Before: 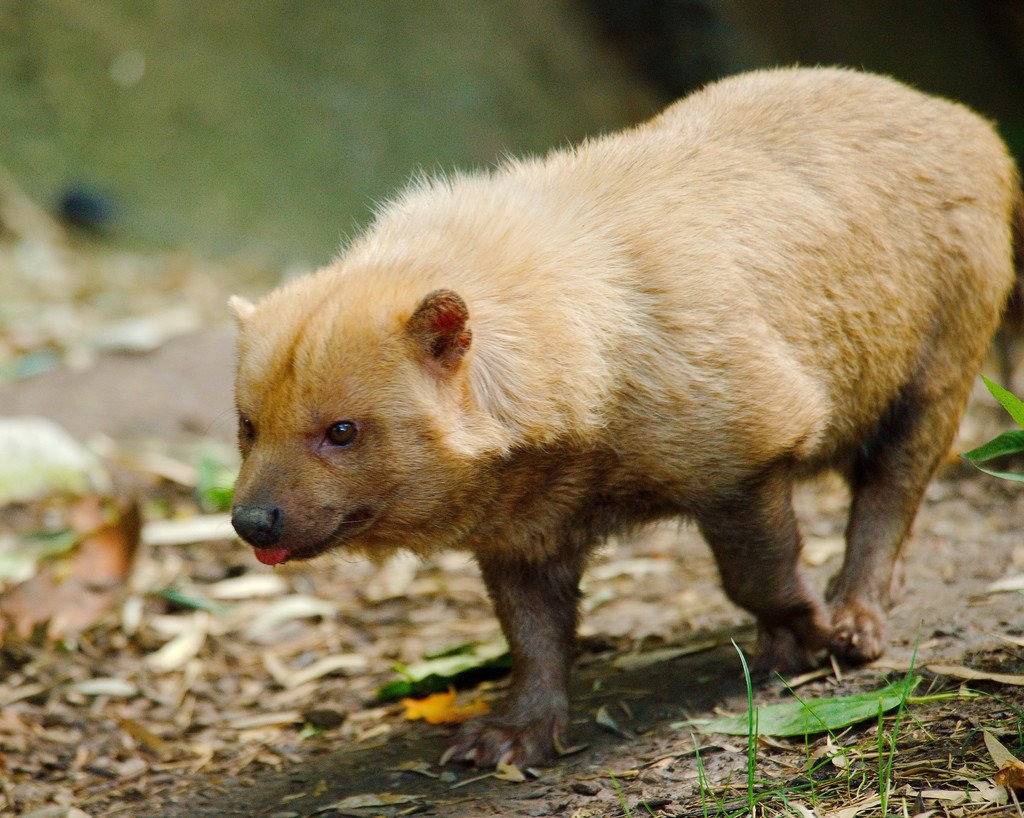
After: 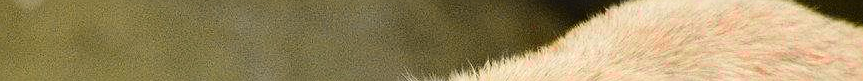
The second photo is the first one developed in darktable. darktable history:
tone curve: curves: ch0 [(0, 0.036) (0.119, 0.115) (0.466, 0.498) (0.715, 0.767) (0.817, 0.865) (1, 0.998)]; ch1 [(0, 0) (0.377, 0.424) (0.442, 0.491) (0.487, 0.502) (0.514, 0.512) (0.536, 0.577) (0.66, 0.724) (1, 1)]; ch2 [(0, 0) (0.38, 0.405) (0.463, 0.443) (0.492, 0.486) (0.526, 0.541) (0.578, 0.598) (1, 1)], color space Lab, independent channels, preserve colors none
crop and rotate: left 9.644%, top 9.491%, right 6.021%, bottom 80.509%
sharpen: on, module defaults
